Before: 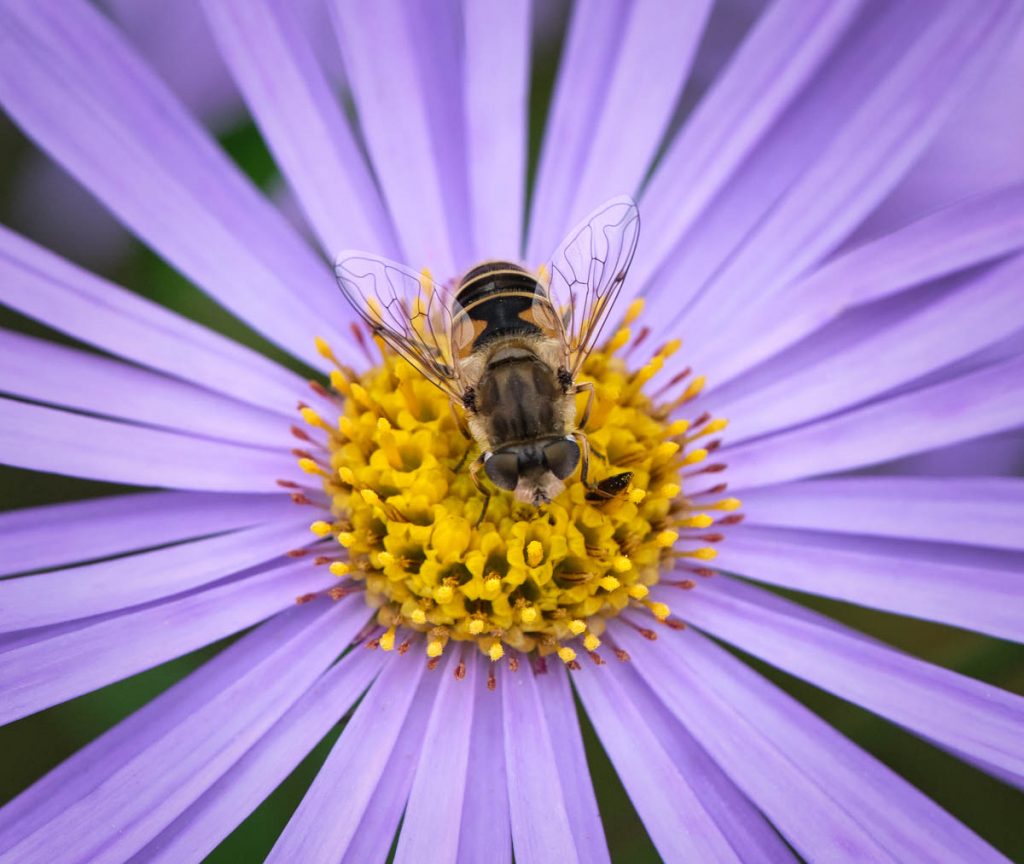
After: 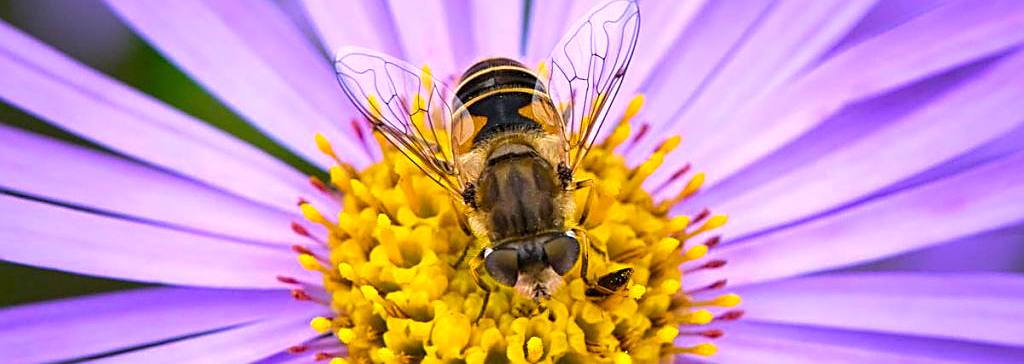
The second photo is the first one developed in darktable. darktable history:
sharpen: amount 0.736
color balance rgb: linear chroma grading › global chroma 8.93%, perceptual saturation grading › global saturation 19.517%, global vibrance 40.058%
crop and rotate: top 23.639%, bottom 34.138%
exposure: exposure 0.377 EV, compensate exposure bias true, compensate highlight preservation false
